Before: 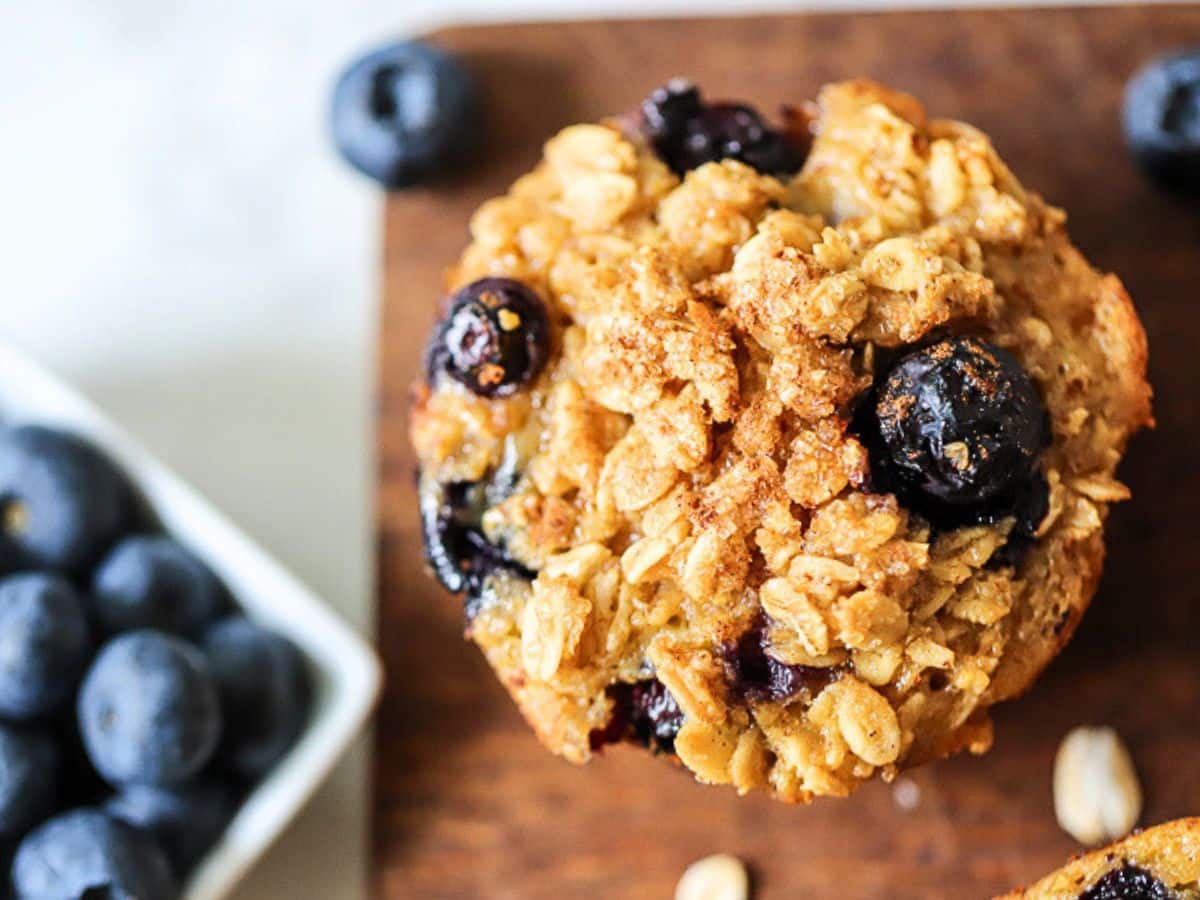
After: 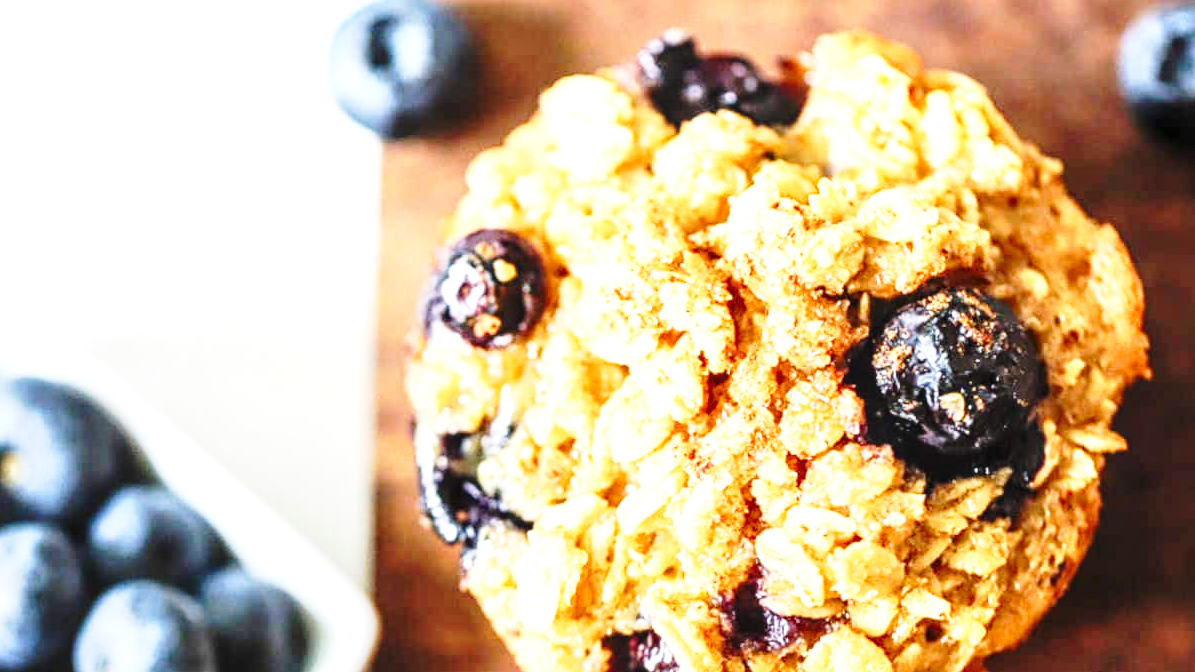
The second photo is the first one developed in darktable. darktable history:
exposure: black level correction 0, exposure 0.949 EV, compensate highlight preservation false
local contrast: on, module defaults
crop: left 0.398%, top 5.466%, bottom 19.867%
base curve: curves: ch0 [(0, 0) (0.028, 0.03) (0.121, 0.232) (0.46, 0.748) (0.859, 0.968) (1, 1)], preserve colors none
